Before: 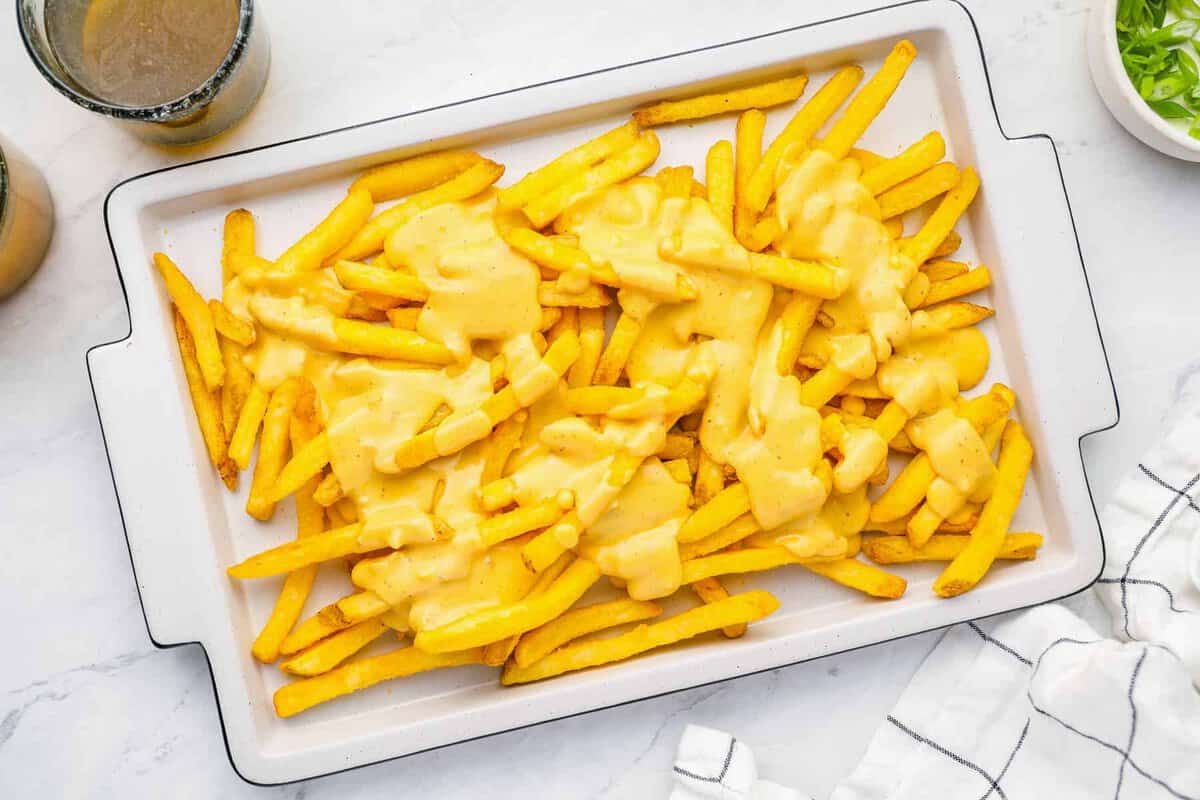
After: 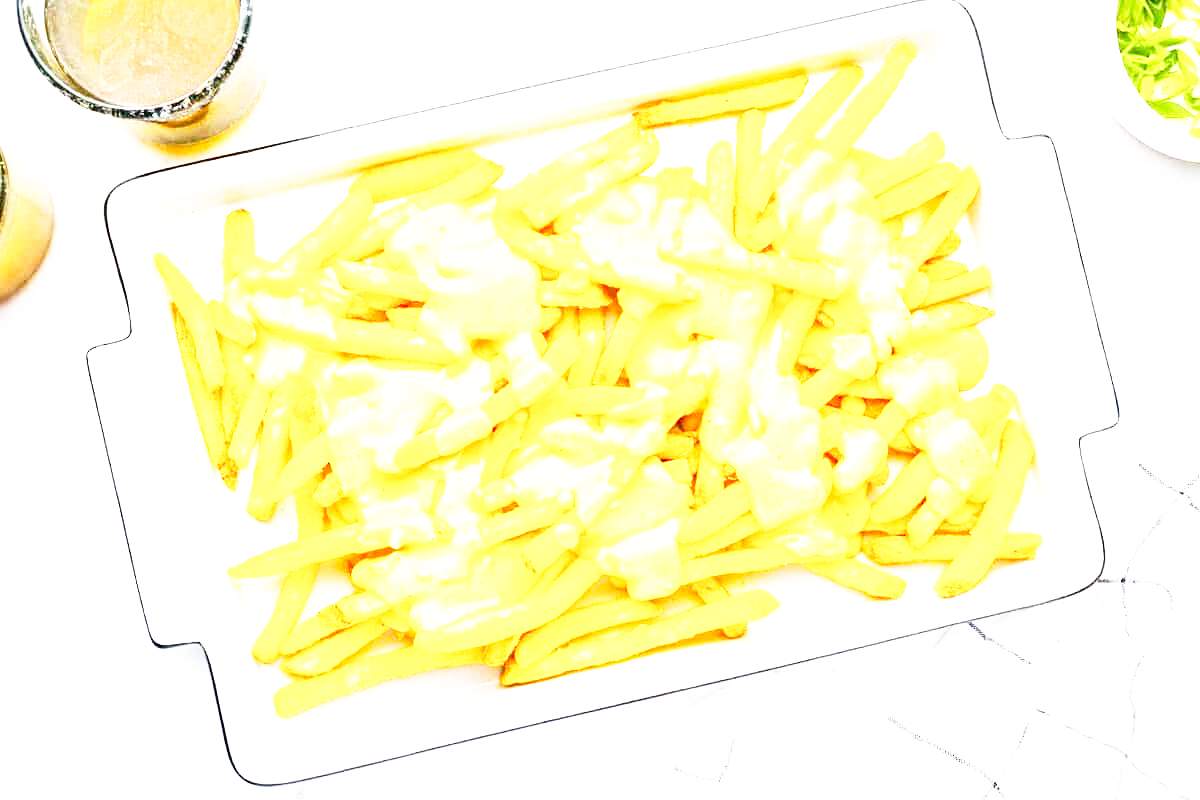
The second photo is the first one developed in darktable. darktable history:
exposure: exposure 1.227 EV, compensate highlight preservation false
base curve: curves: ch0 [(0, 0) (0.026, 0.03) (0.109, 0.232) (0.351, 0.748) (0.669, 0.968) (1, 1)], preserve colors none
